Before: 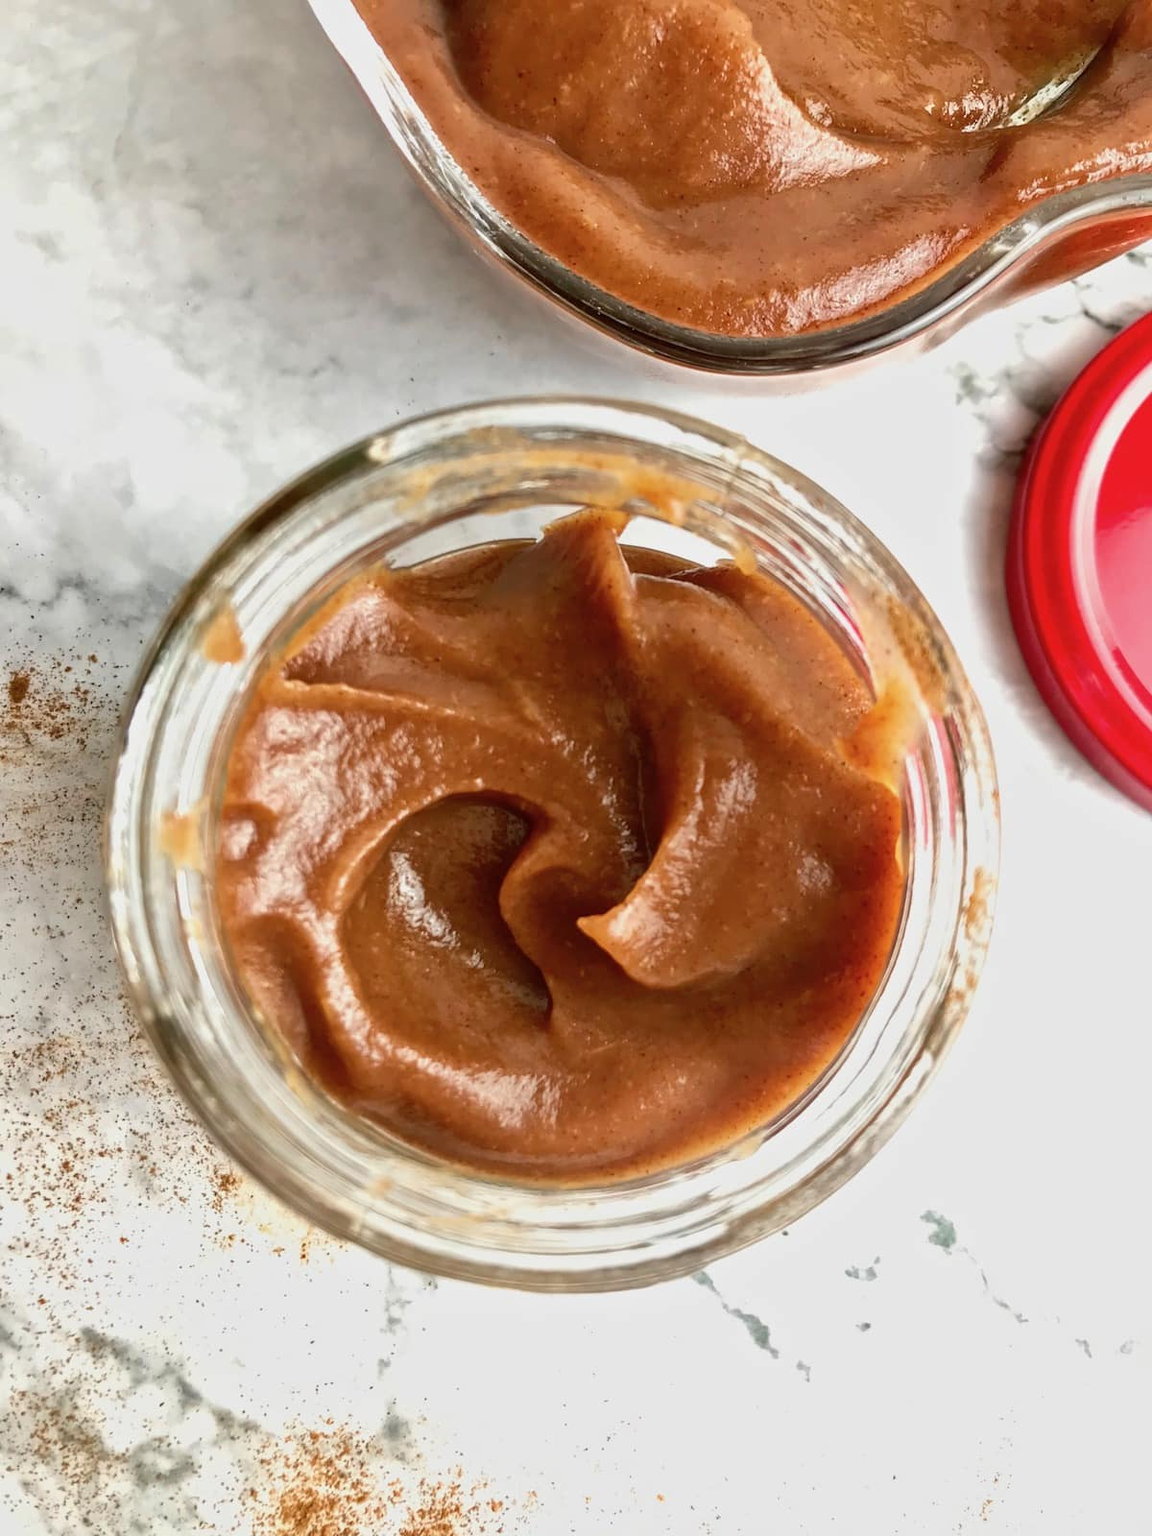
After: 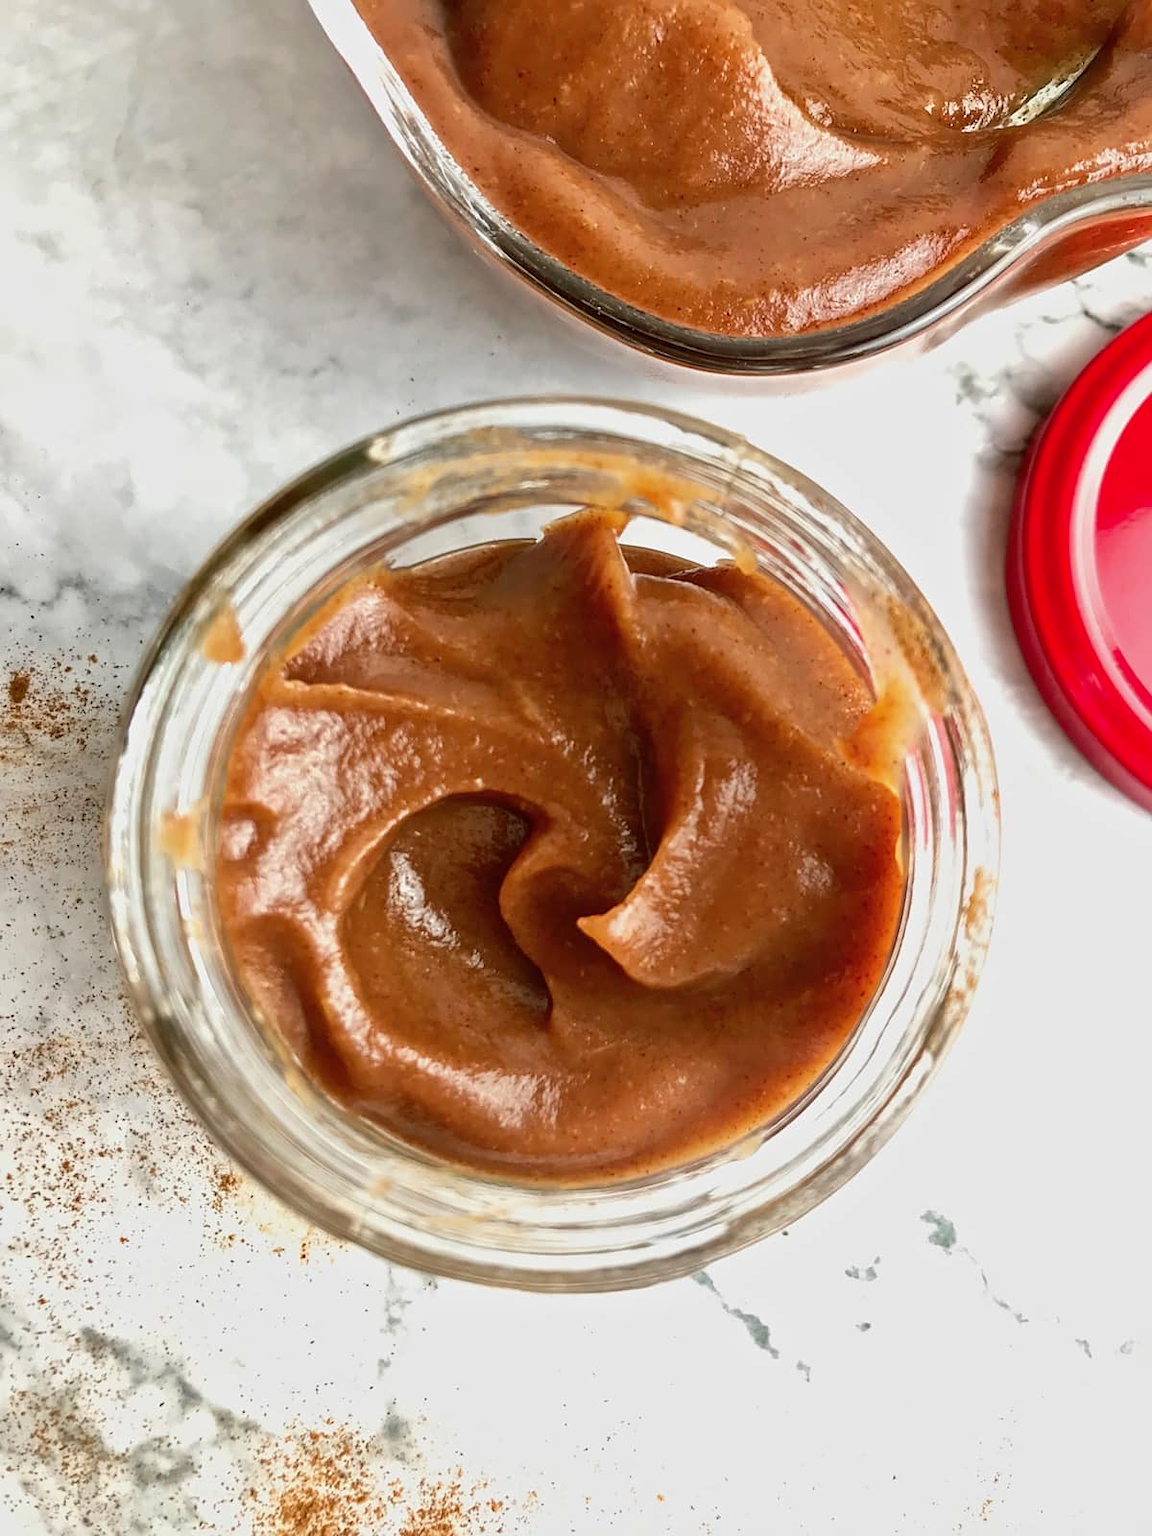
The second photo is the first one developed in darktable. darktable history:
sharpen: amount 0.2
vibrance: on, module defaults
